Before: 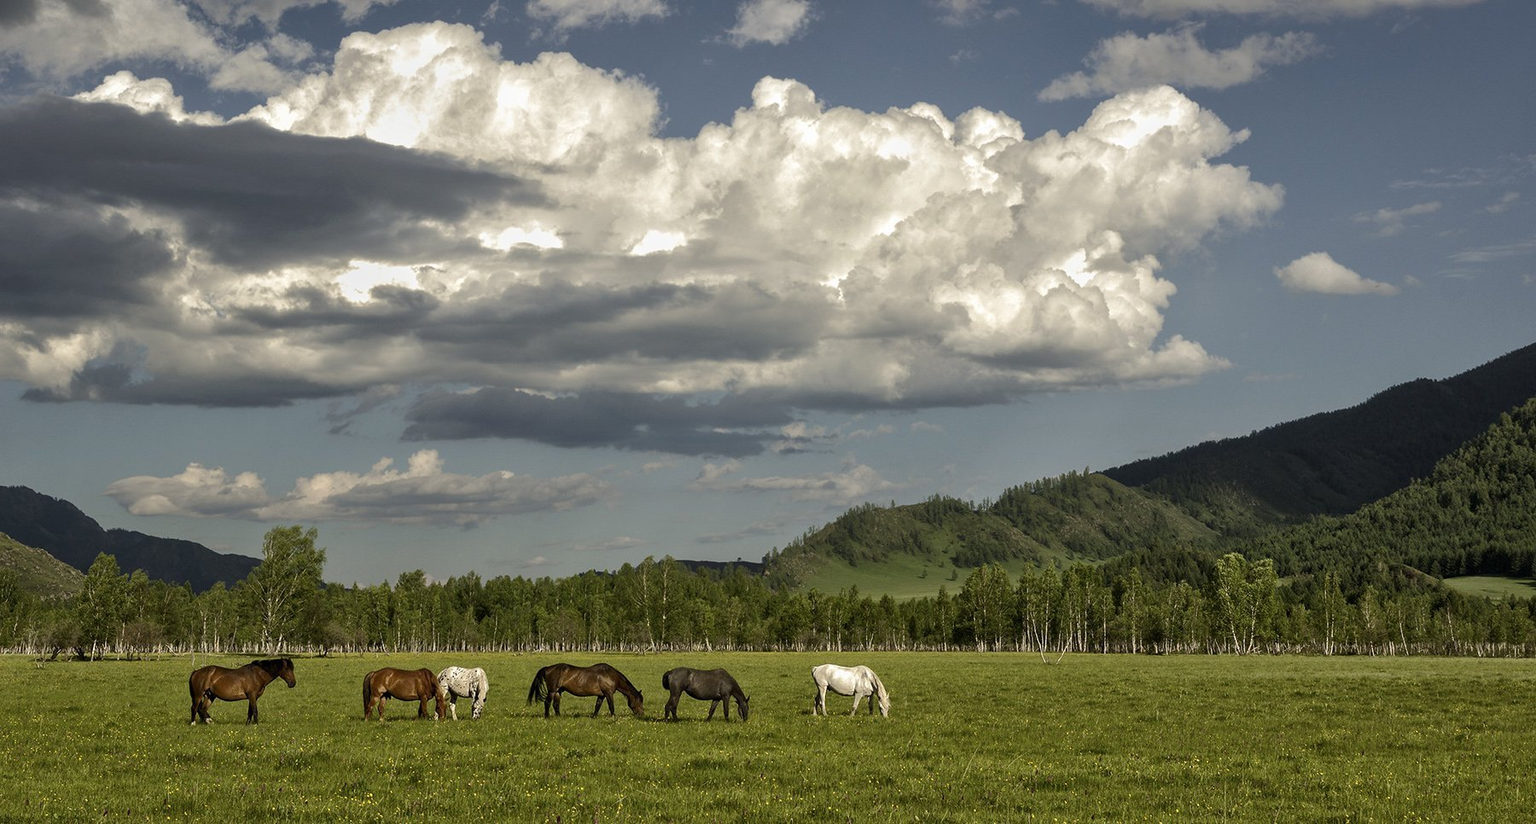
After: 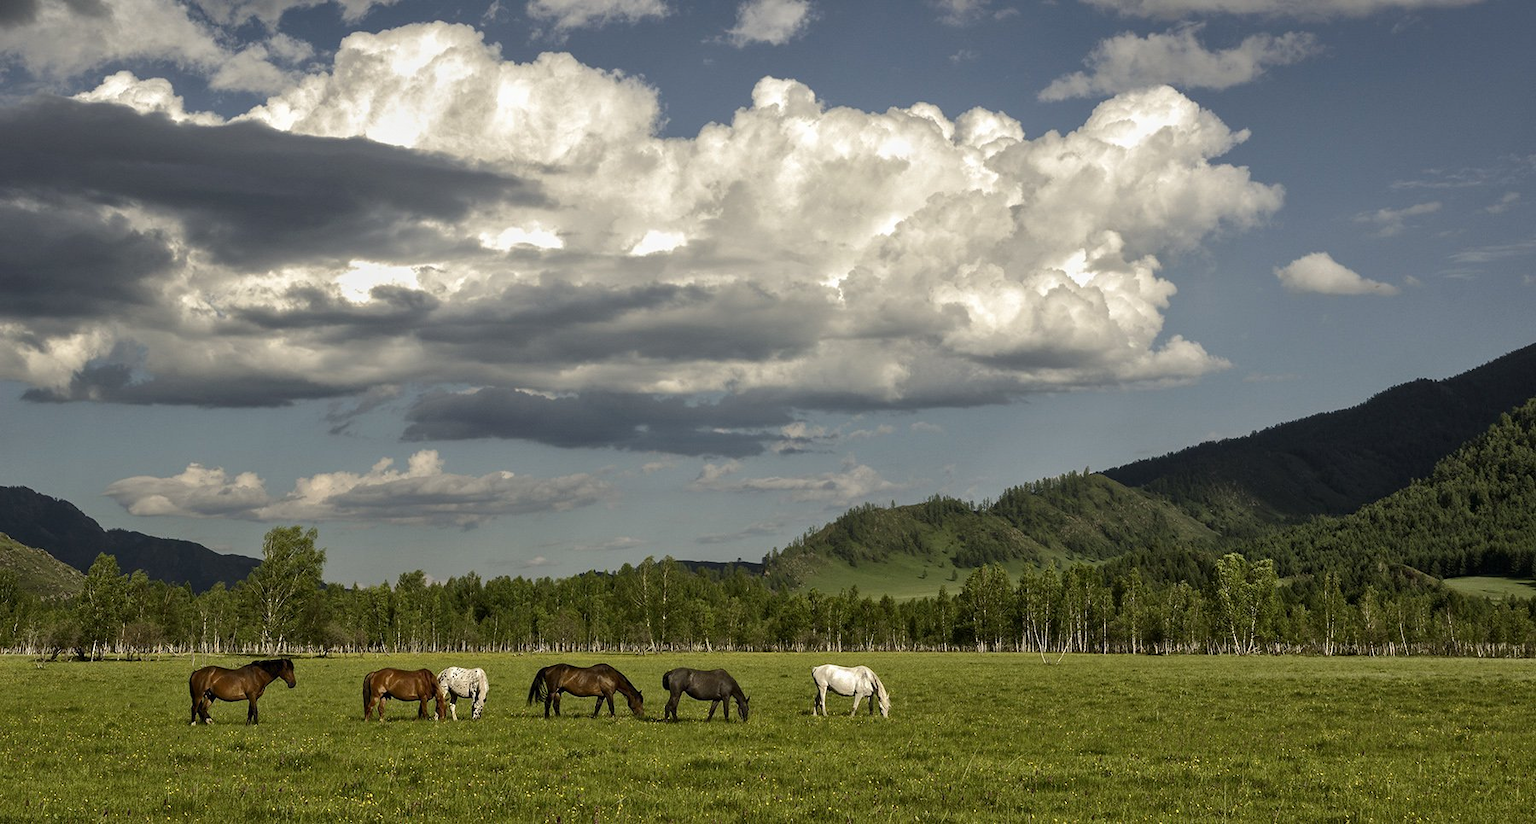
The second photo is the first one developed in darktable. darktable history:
contrast brightness saturation: contrast 0.084, saturation 0.021
